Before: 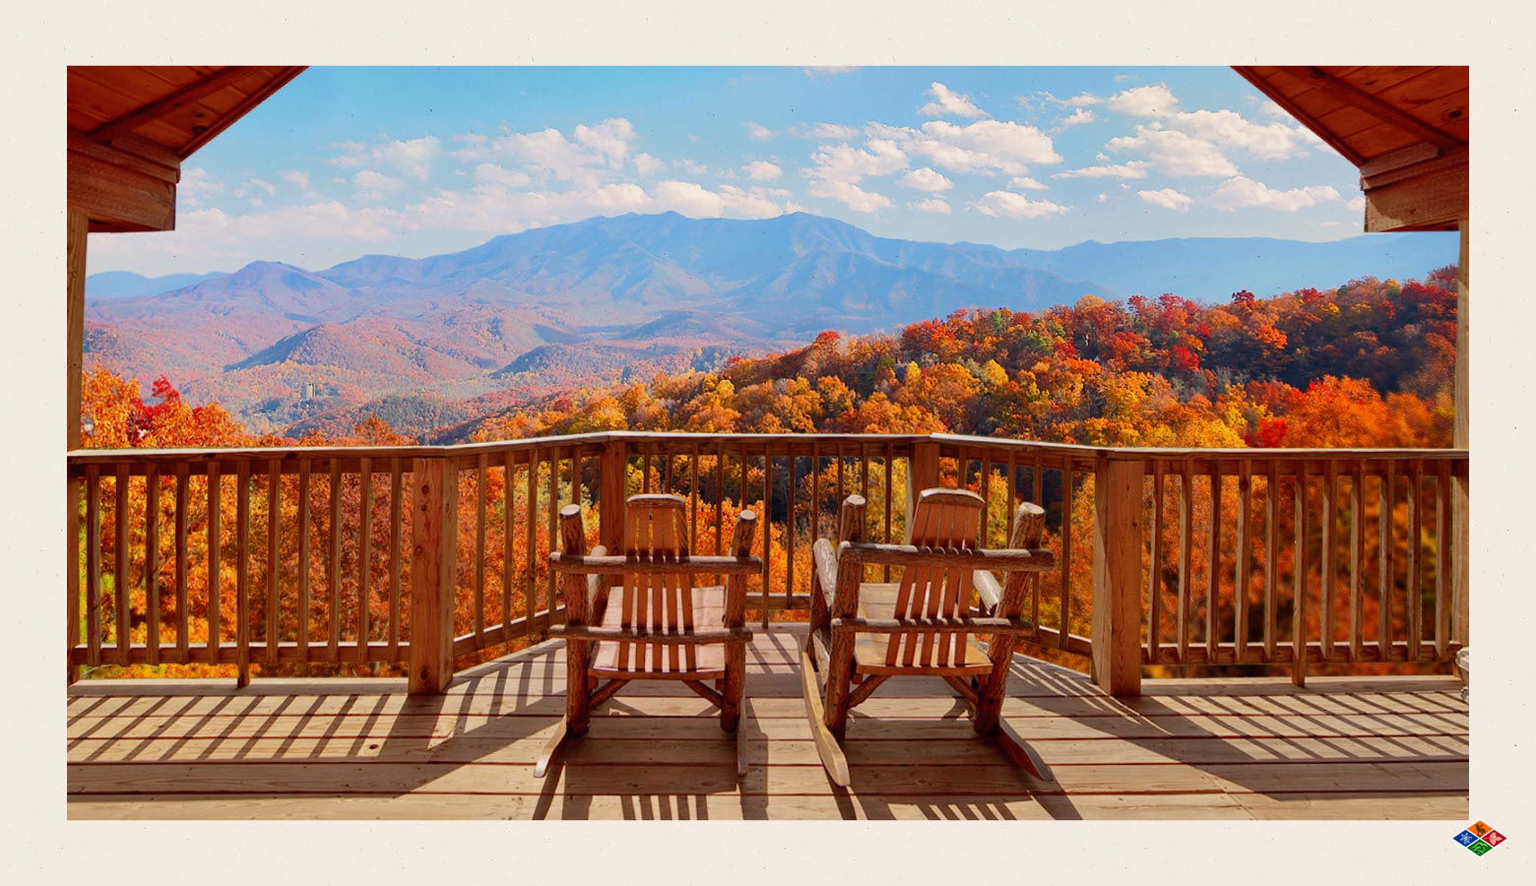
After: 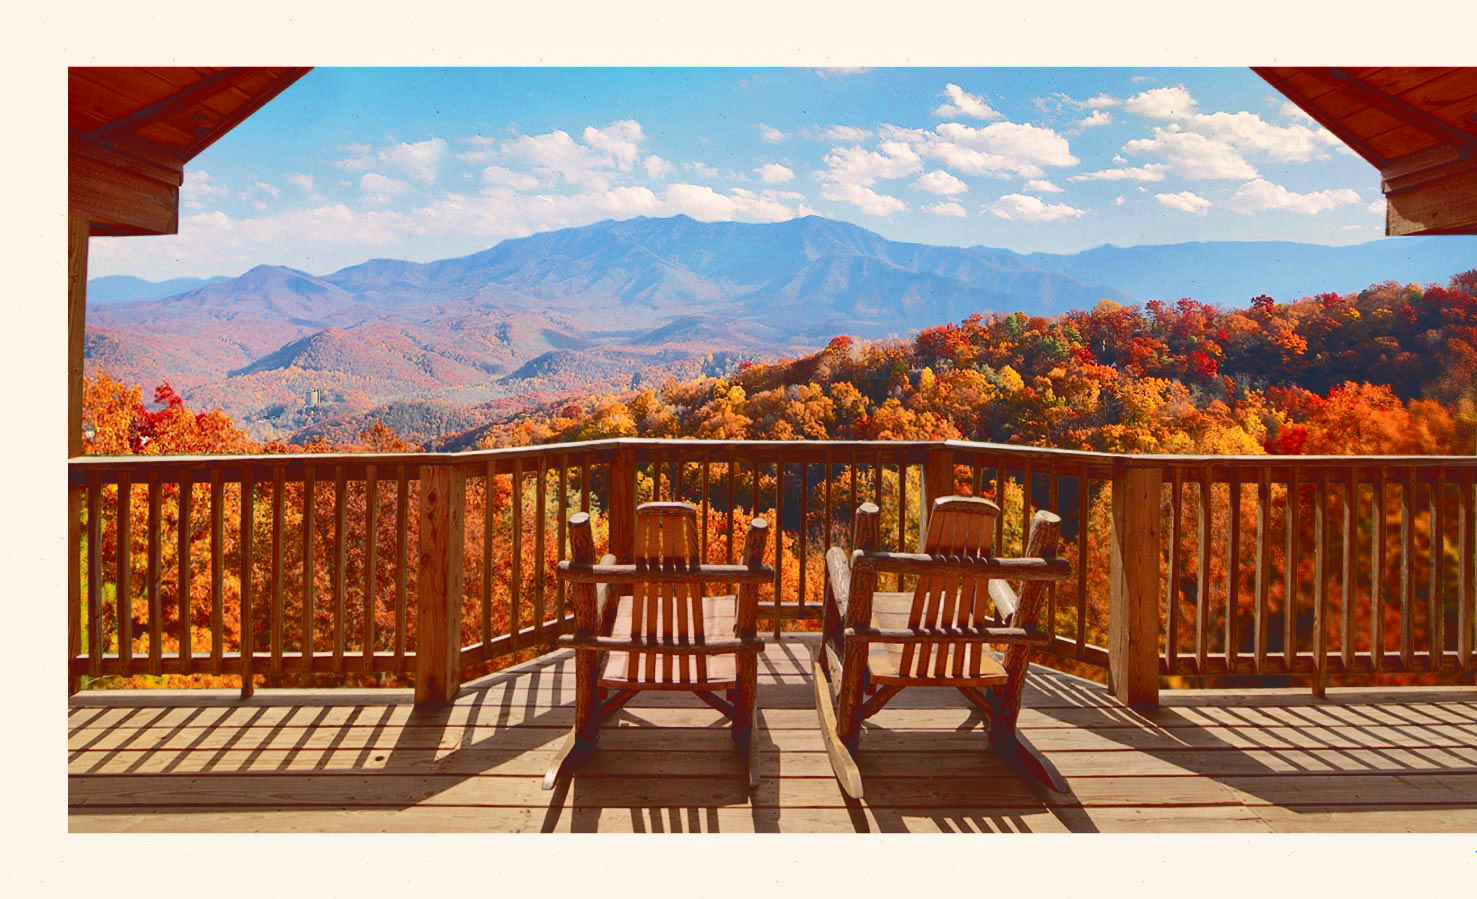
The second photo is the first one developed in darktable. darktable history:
tone equalizer: edges refinement/feathering 500, mask exposure compensation -1.57 EV, preserve details no
shadows and highlights: shadows 30.24
tone curve: curves: ch0 [(0, 0) (0.003, 0.147) (0.011, 0.147) (0.025, 0.147) (0.044, 0.147) (0.069, 0.147) (0.1, 0.15) (0.136, 0.158) (0.177, 0.174) (0.224, 0.198) (0.277, 0.241) (0.335, 0.292) (0.399, 0.361) (0.468, 0.452) (0.543, 0.568) (0.623, 0.679) (0.709, 0.793) (0.801, 0.886) (0.898, 0.966) (1, 1)], color space Lab, independent channels, preserve colors none
crop and rotate: left 0%, right 5.281%
